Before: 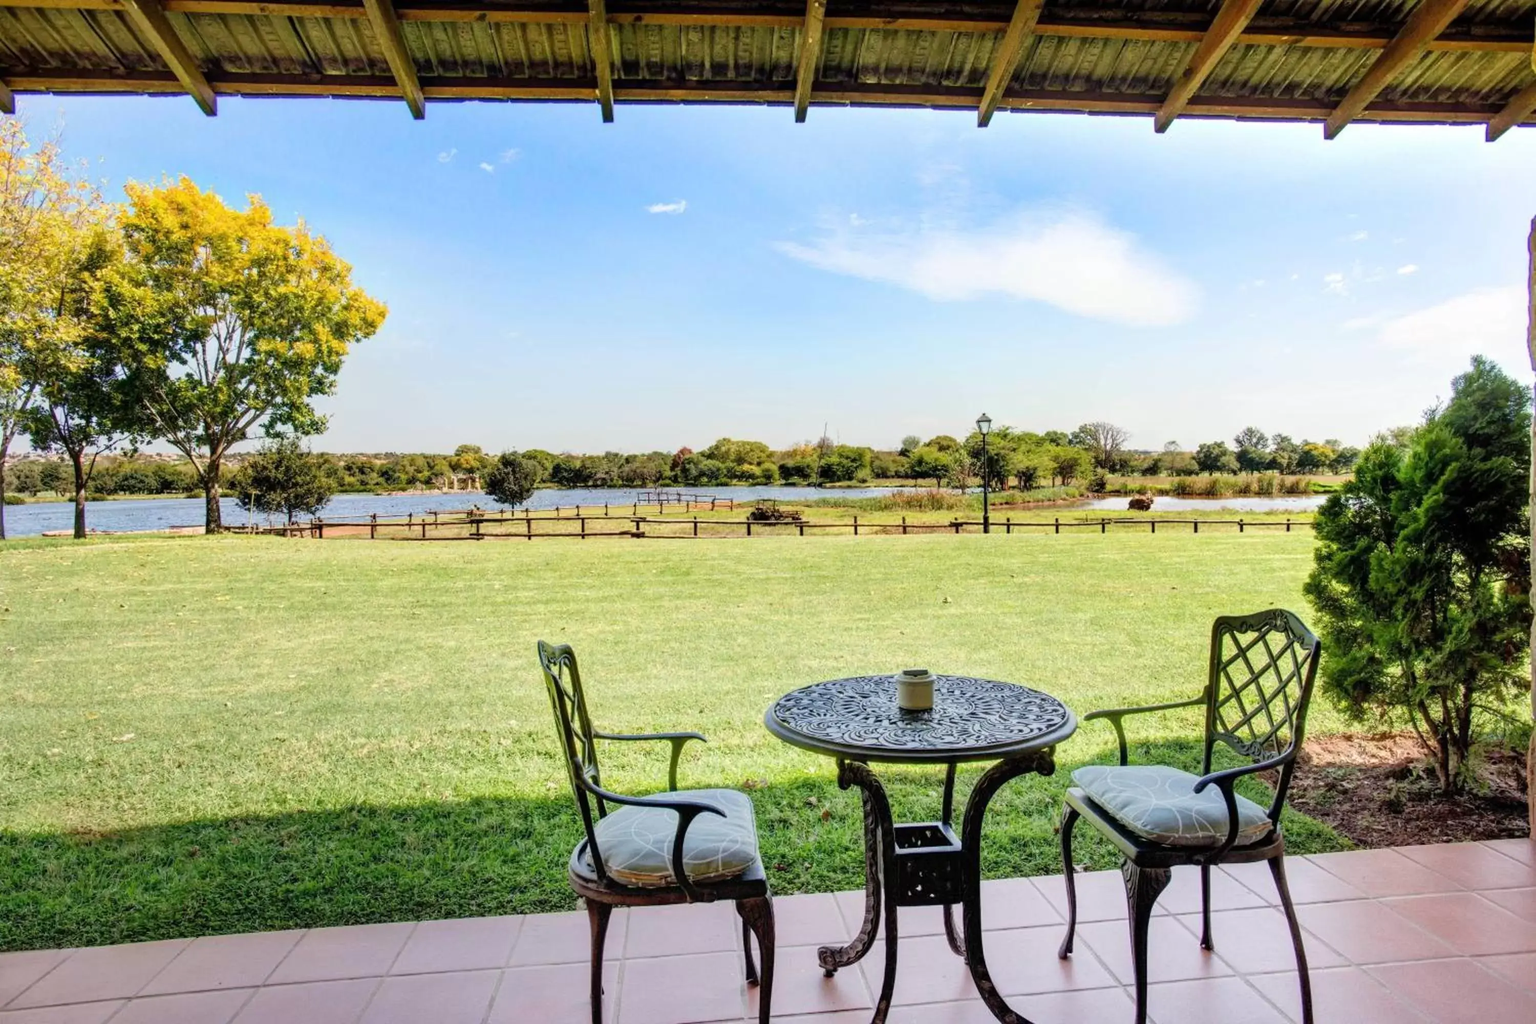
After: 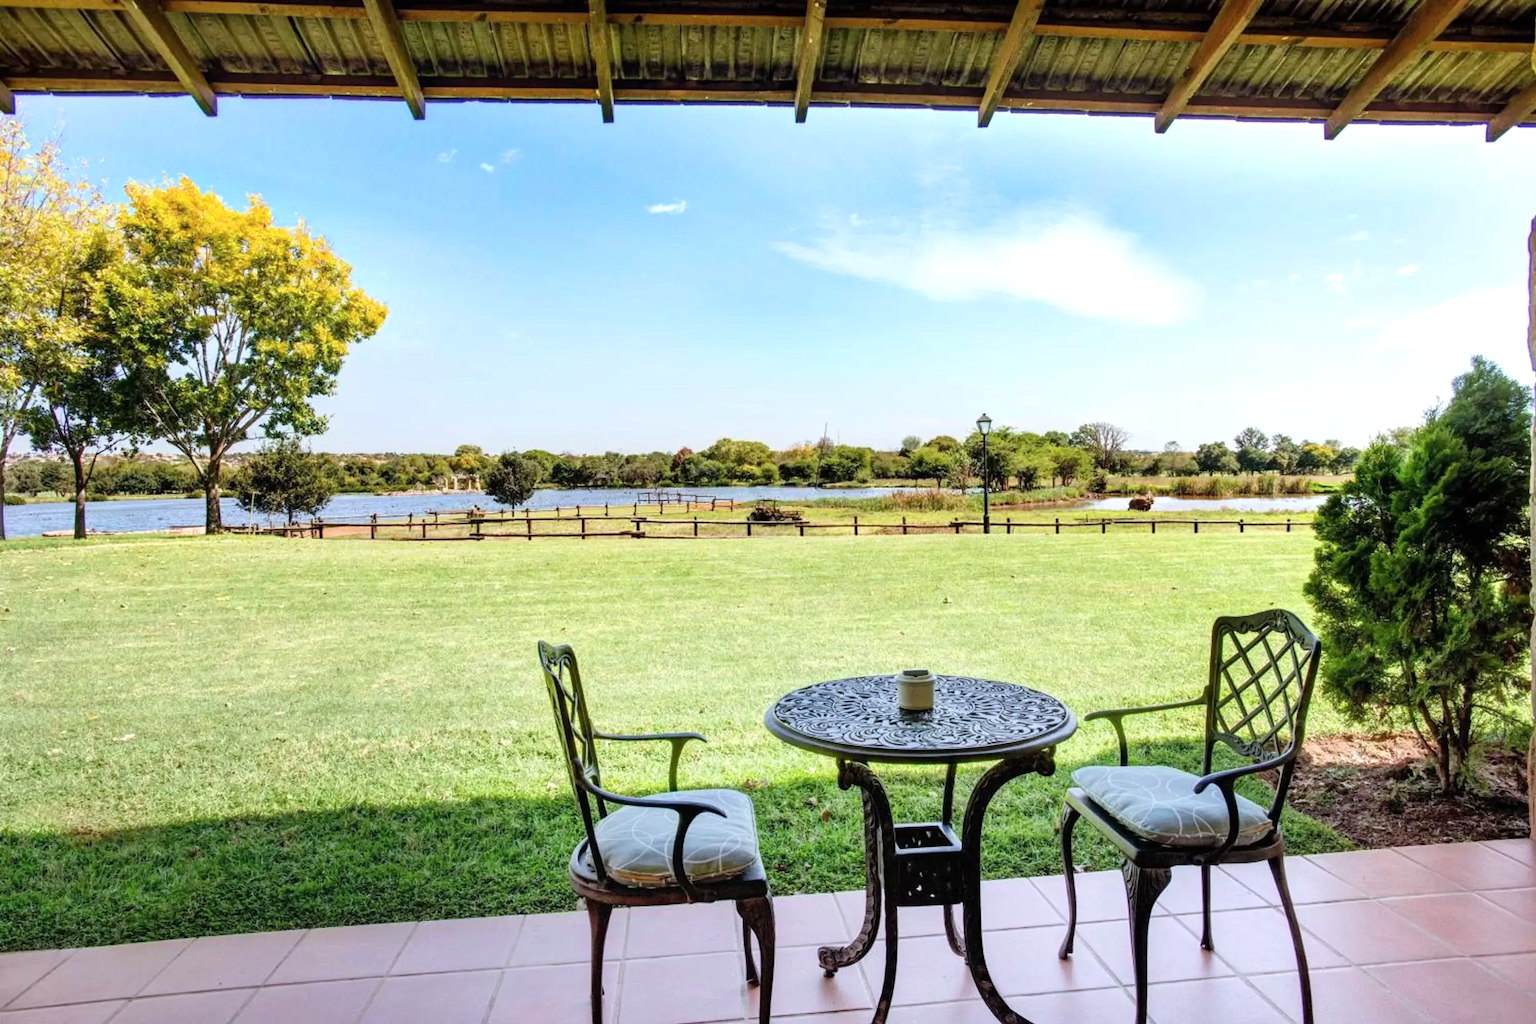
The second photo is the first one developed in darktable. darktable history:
color balance rgb: highlights gain › luminance 16.852%, highlights gain › chroma 2.94%, highlights gain › hue 259.75°, perceptual saturation grading › global saturation 0.043%
